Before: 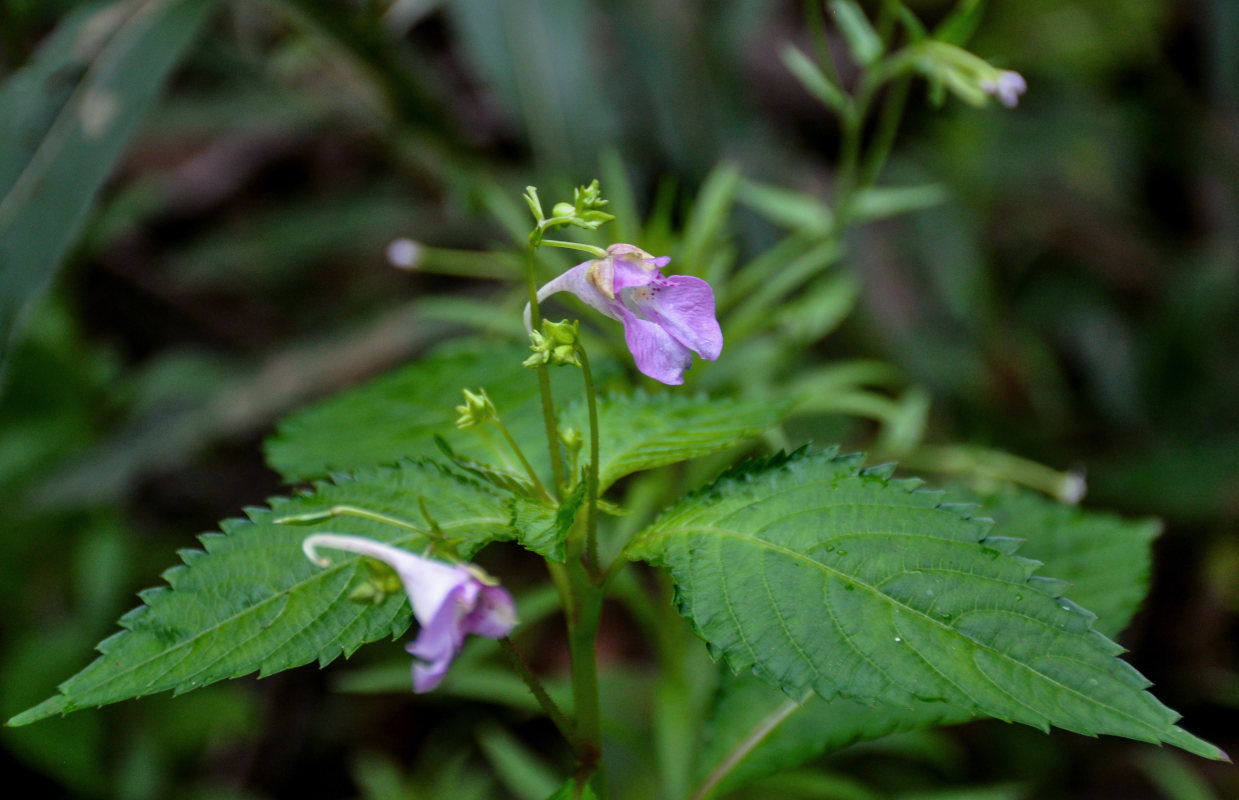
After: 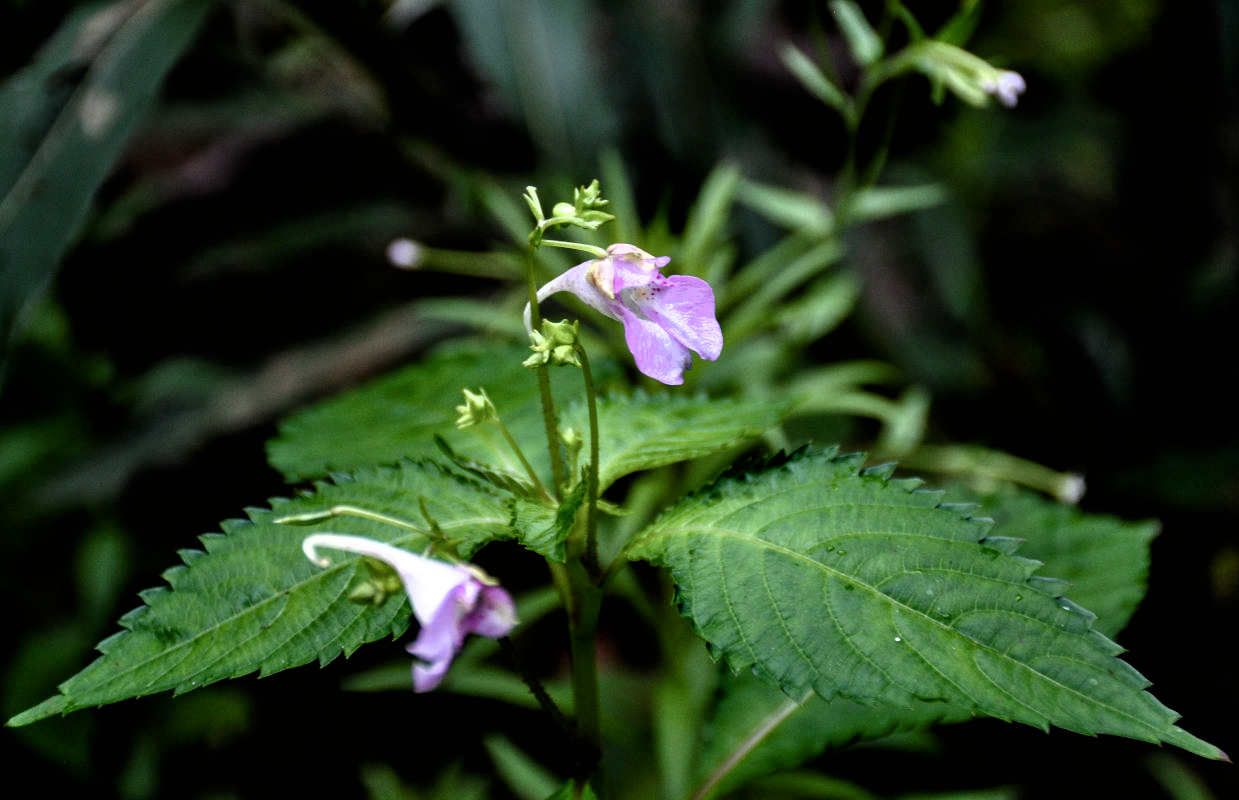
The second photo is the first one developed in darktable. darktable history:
filmic rgb: black relative exposure -8.2 EV, white relative exposure 2.2 EV, threshold 3 EV, hardness 7.11, latitude 85.74%, contrast 1.696, highlights saturation mix -4%, shadows ↔ highlights balance -2.69%, color science v5 (2021), contrast in shadows safe, contrast in highlights safe, enable highlight reconstruction true
color balance rgb: perceptual saturation grading › global saturation 20%, perceptual saturation grading › highlights -50%, perceptual saturation grading › shadows 30%
